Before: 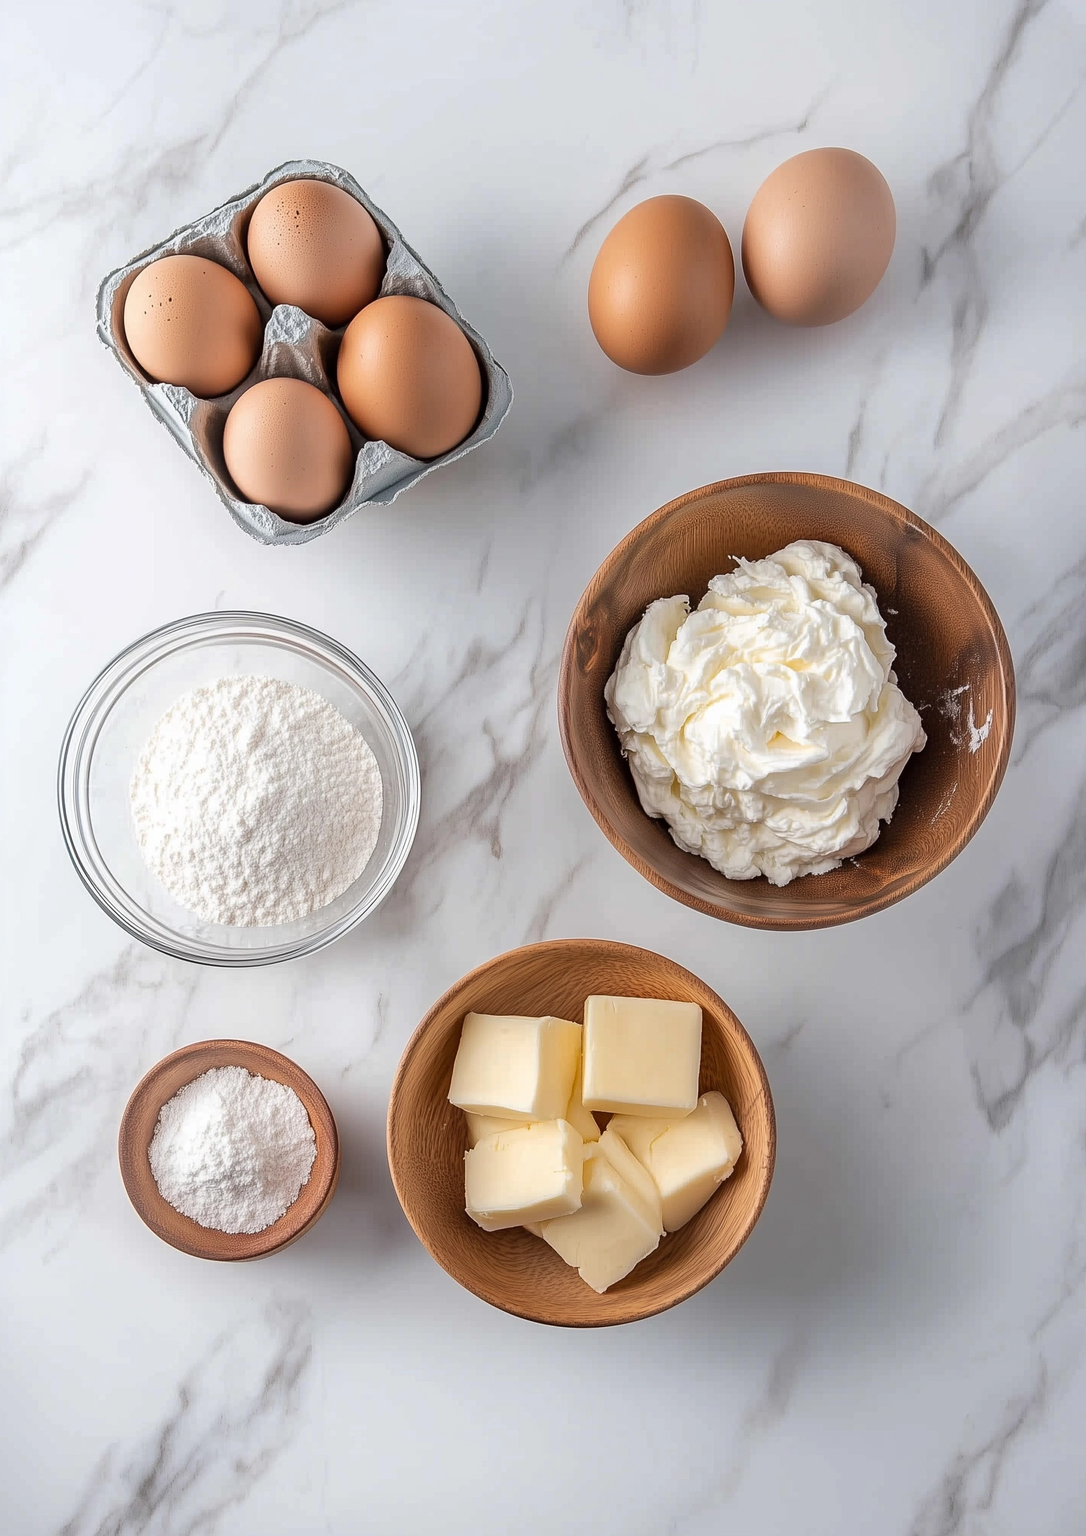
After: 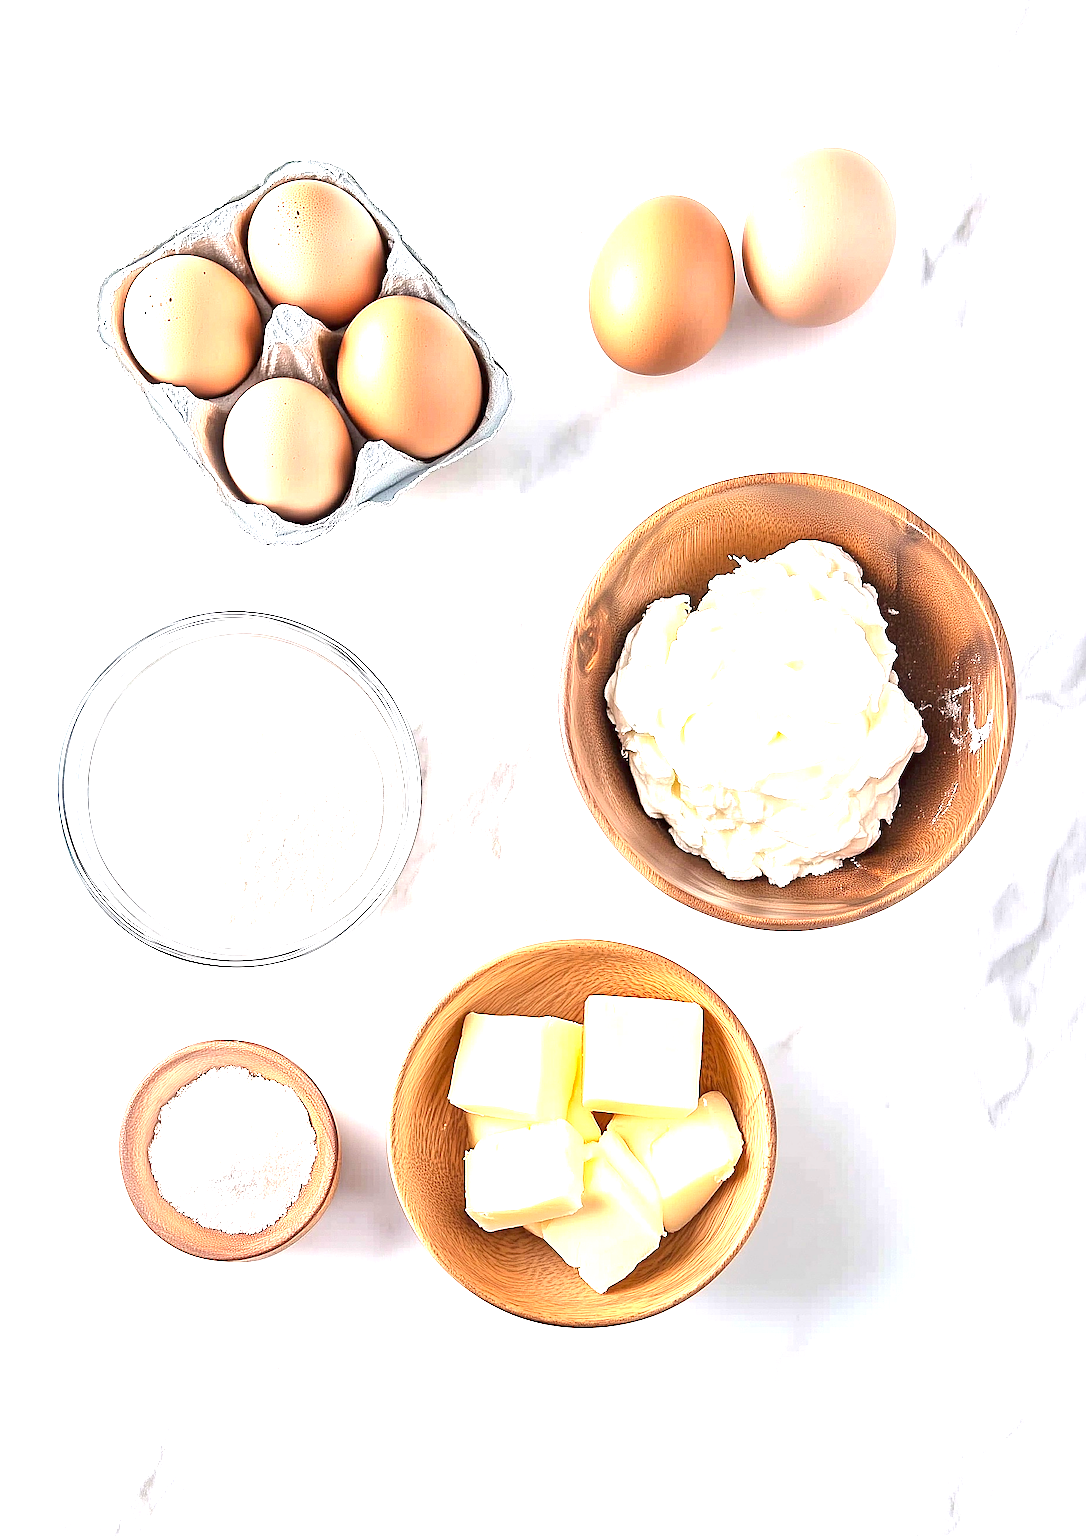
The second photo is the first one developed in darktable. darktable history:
sharpen: on, module defaults
exposure: black level correction 0, exposure 1.88 EV, compensate highlight preservation false
contrast brightness saturation: saturation 0.097
